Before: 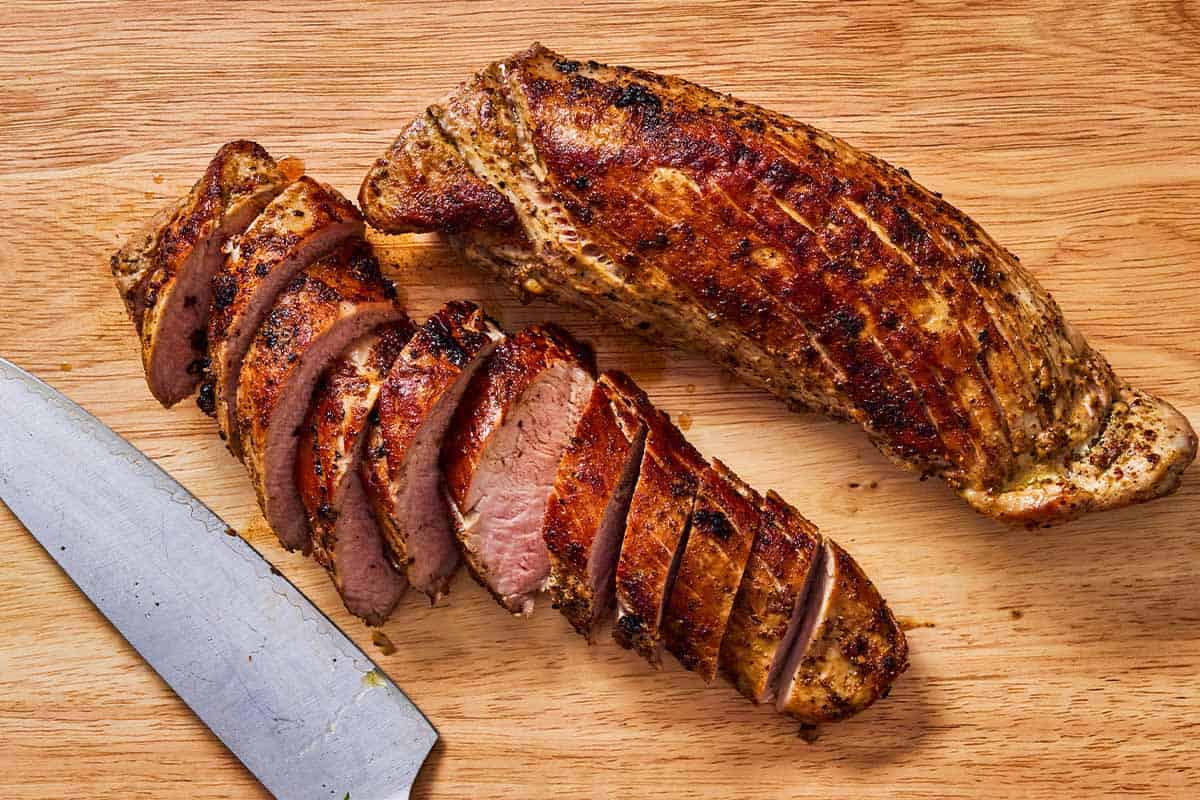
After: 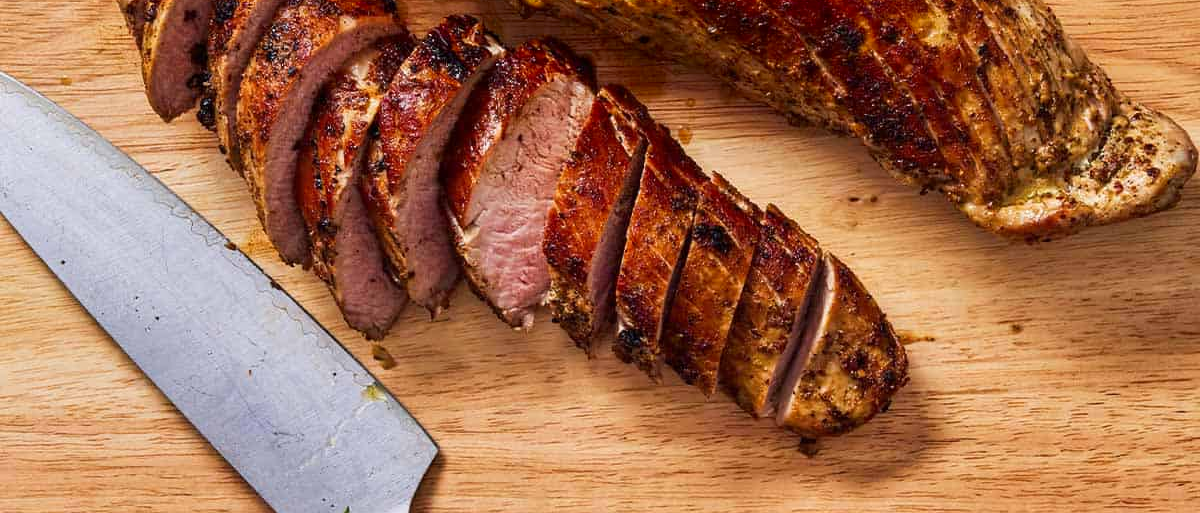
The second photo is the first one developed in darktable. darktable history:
shadows and highlights: shadows -70.57, highlights 35.01, soften with gaussian
crop and rotate: top 35.863%
